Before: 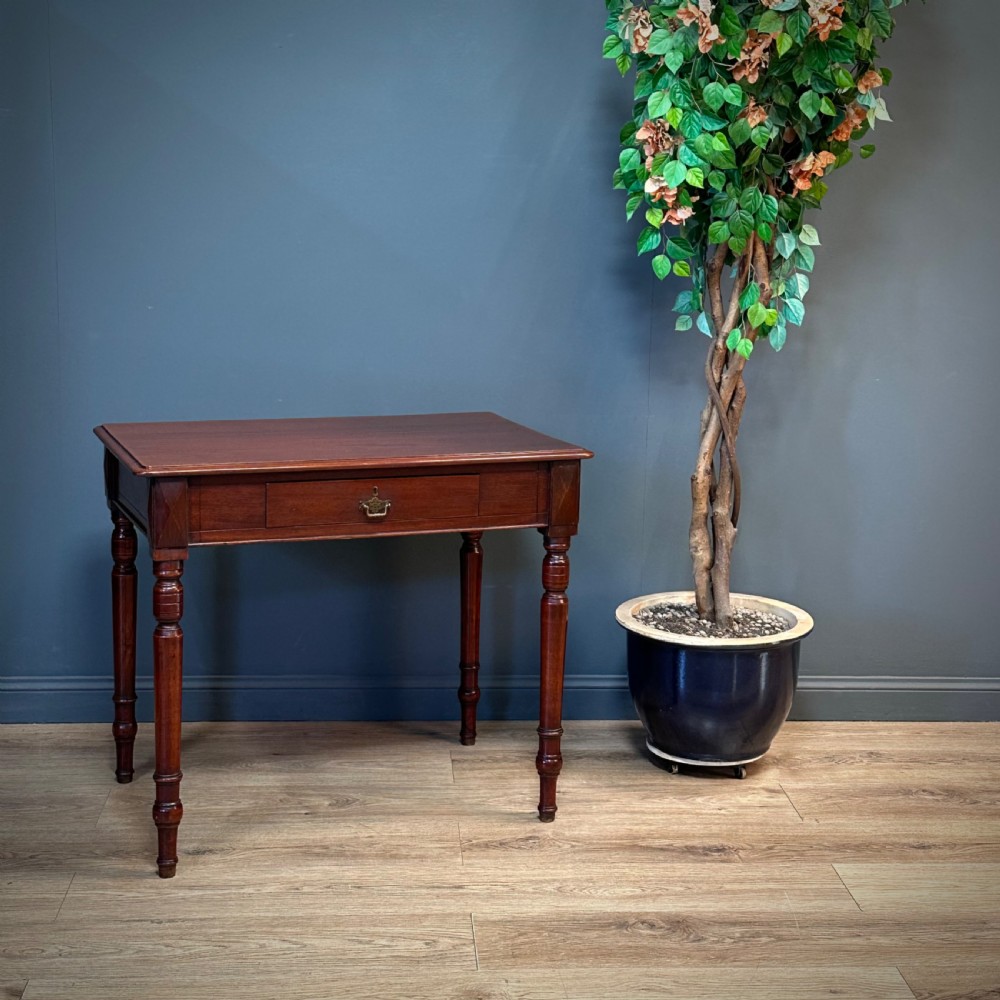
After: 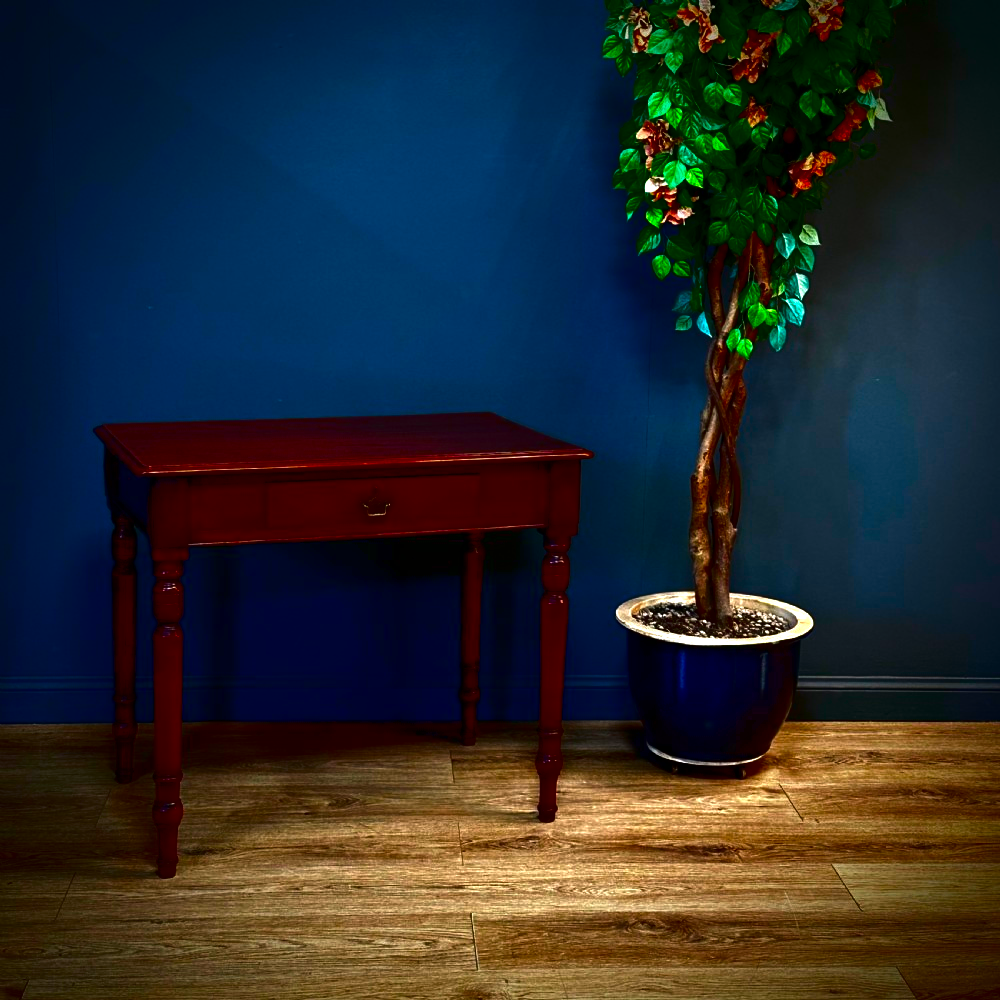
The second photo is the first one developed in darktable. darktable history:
tone equalizer: -8 EV -0.417 EV, -7 EV -0.389 EV, -6 EV -0.333 EV, -5 EV -0.222 EV, -3 EV 0.222 EV, -2 EV 0.333 EV, -1 EV 0.389 EV, +0 EV 0.417 EV, edges refinement/feathering 500, mask exposure compensation -1.57 EV, preserve details no
contrast brightness saturation: brightness -1, saturation 1
